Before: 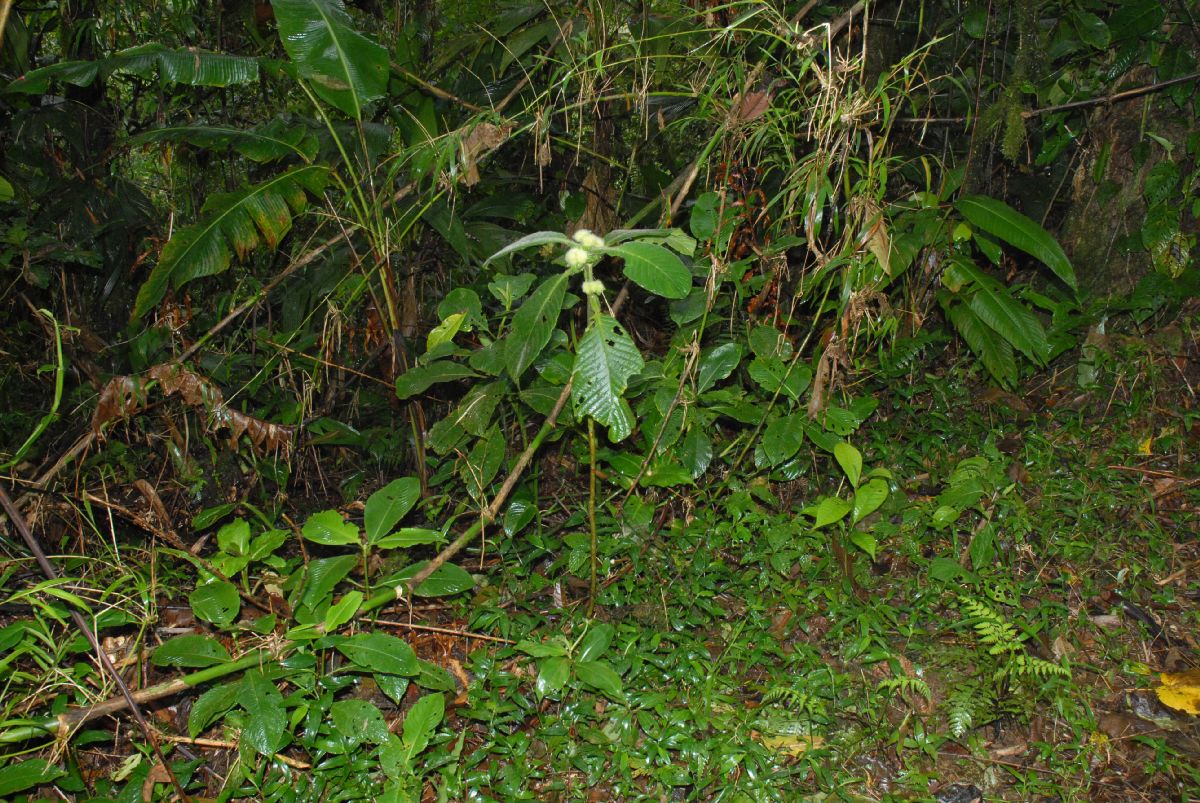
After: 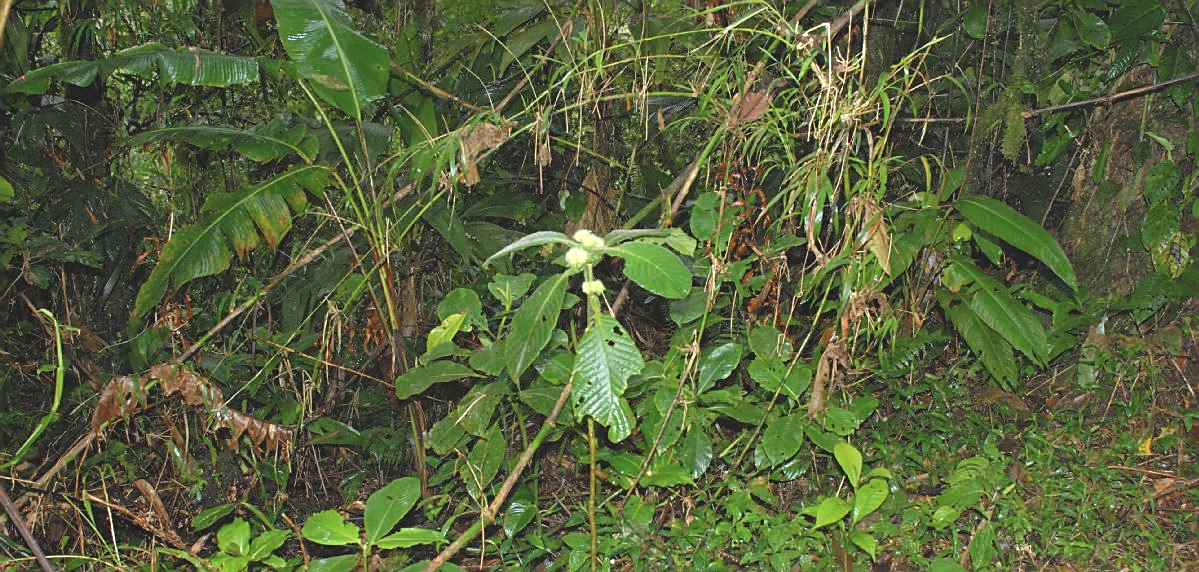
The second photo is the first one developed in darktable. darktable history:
crop: right 0%, bottom 28.663%
exposure: black level correction 0, exposure 0.698 EV, compensate exposure bias true, compensate highlight preservation false
sharpen: on, module defaults
contrast brightness saturation: contrast -0.164, brightness 0.05, saturation -0.135
